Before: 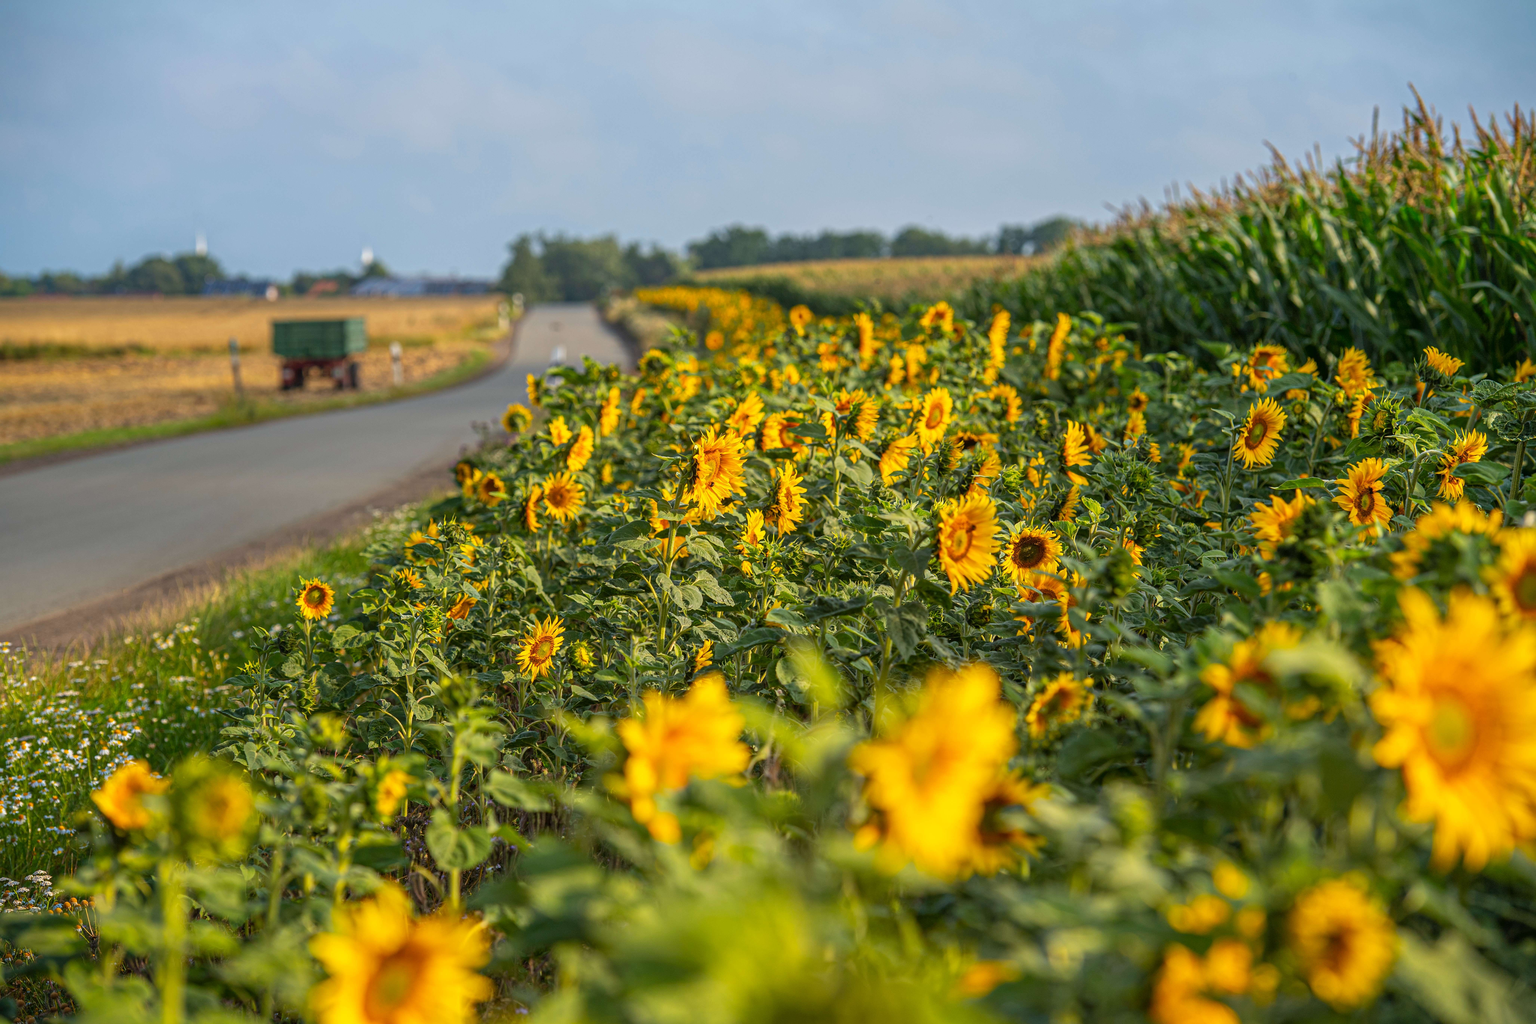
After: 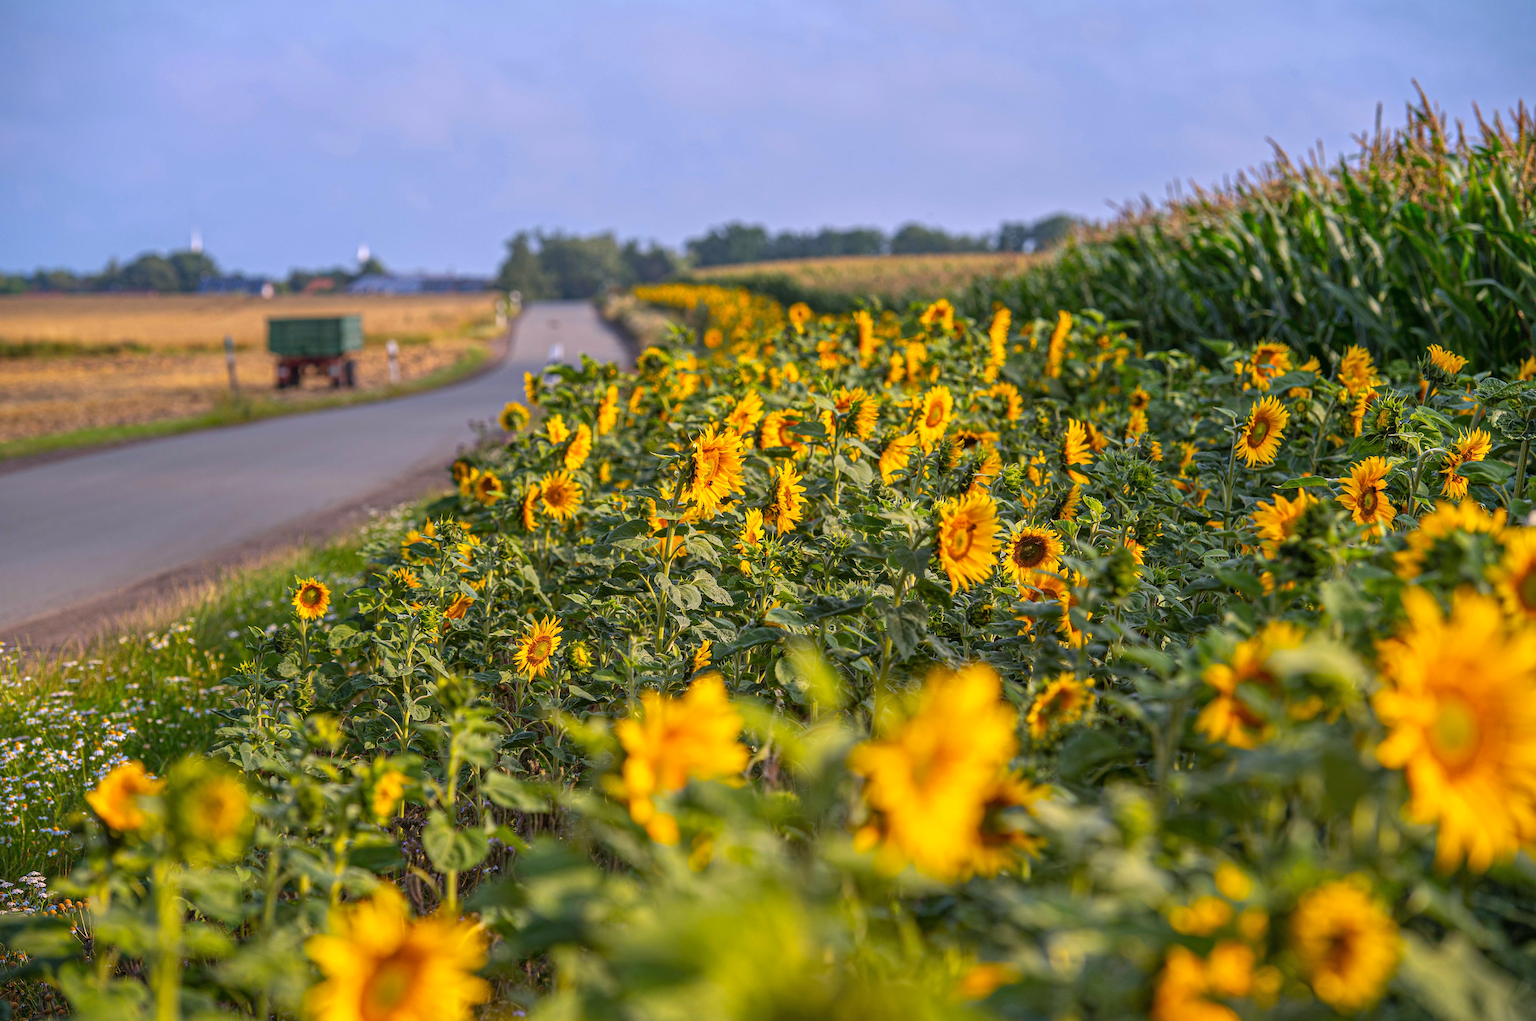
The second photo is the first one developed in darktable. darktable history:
shadows and highlights: shadows 20.91, highlights -35.45, soften with gaussian
crop: left 0.434%, top 0.485%, right 0.244%, bottom 0.386%
white balance: red 1.042, blue 1.17
